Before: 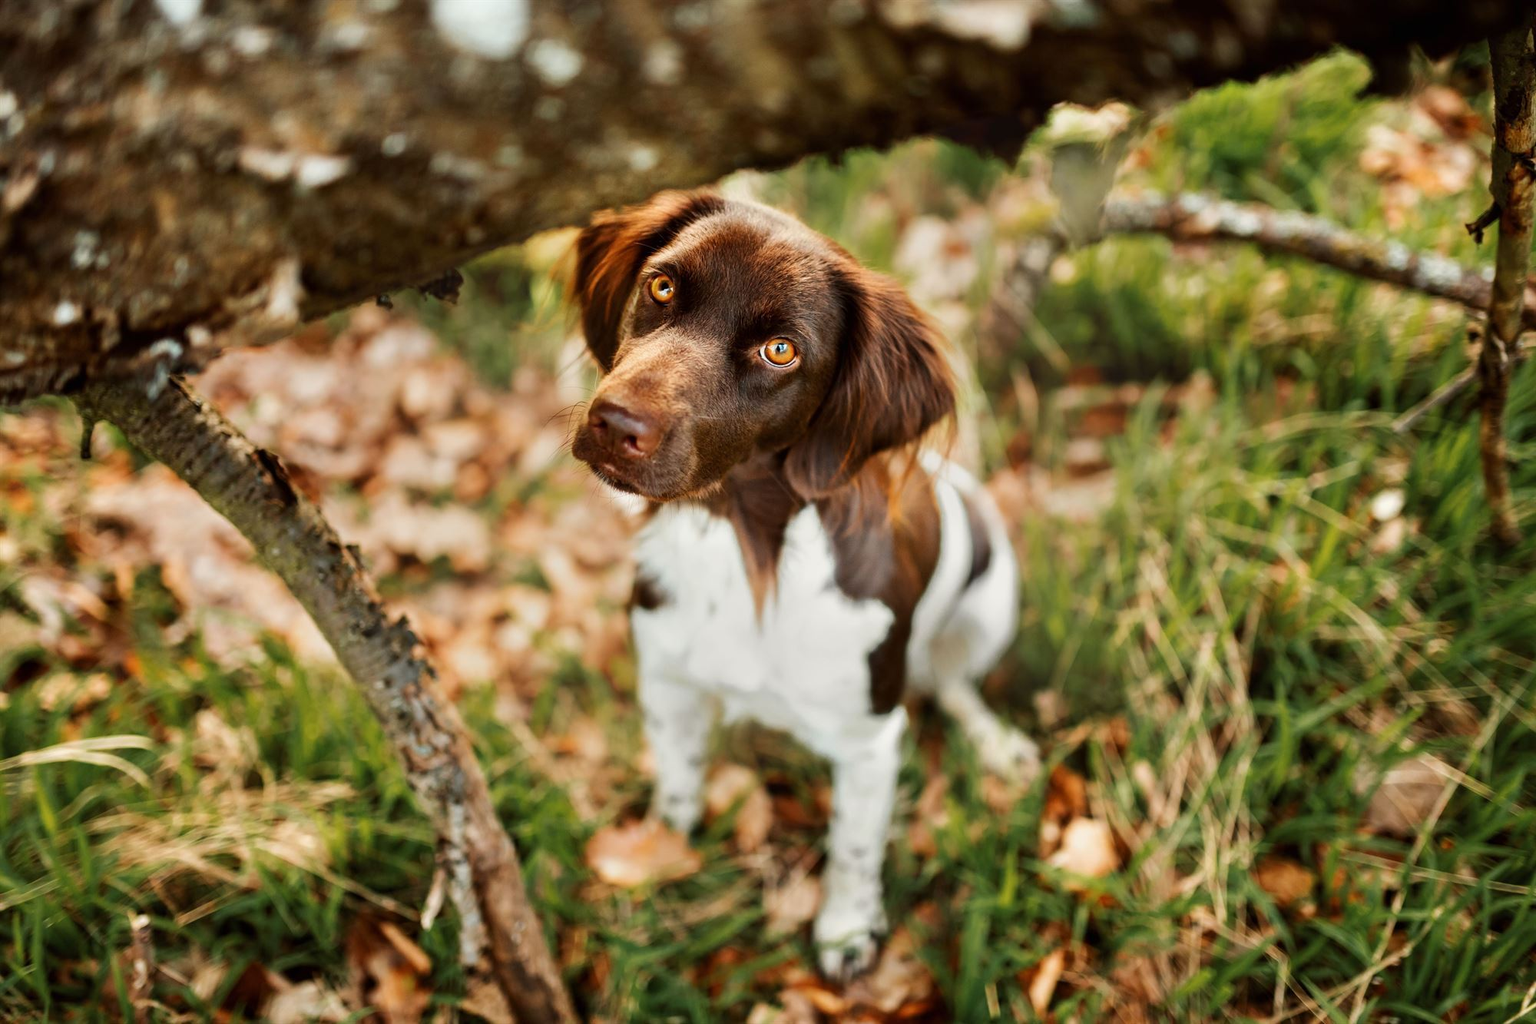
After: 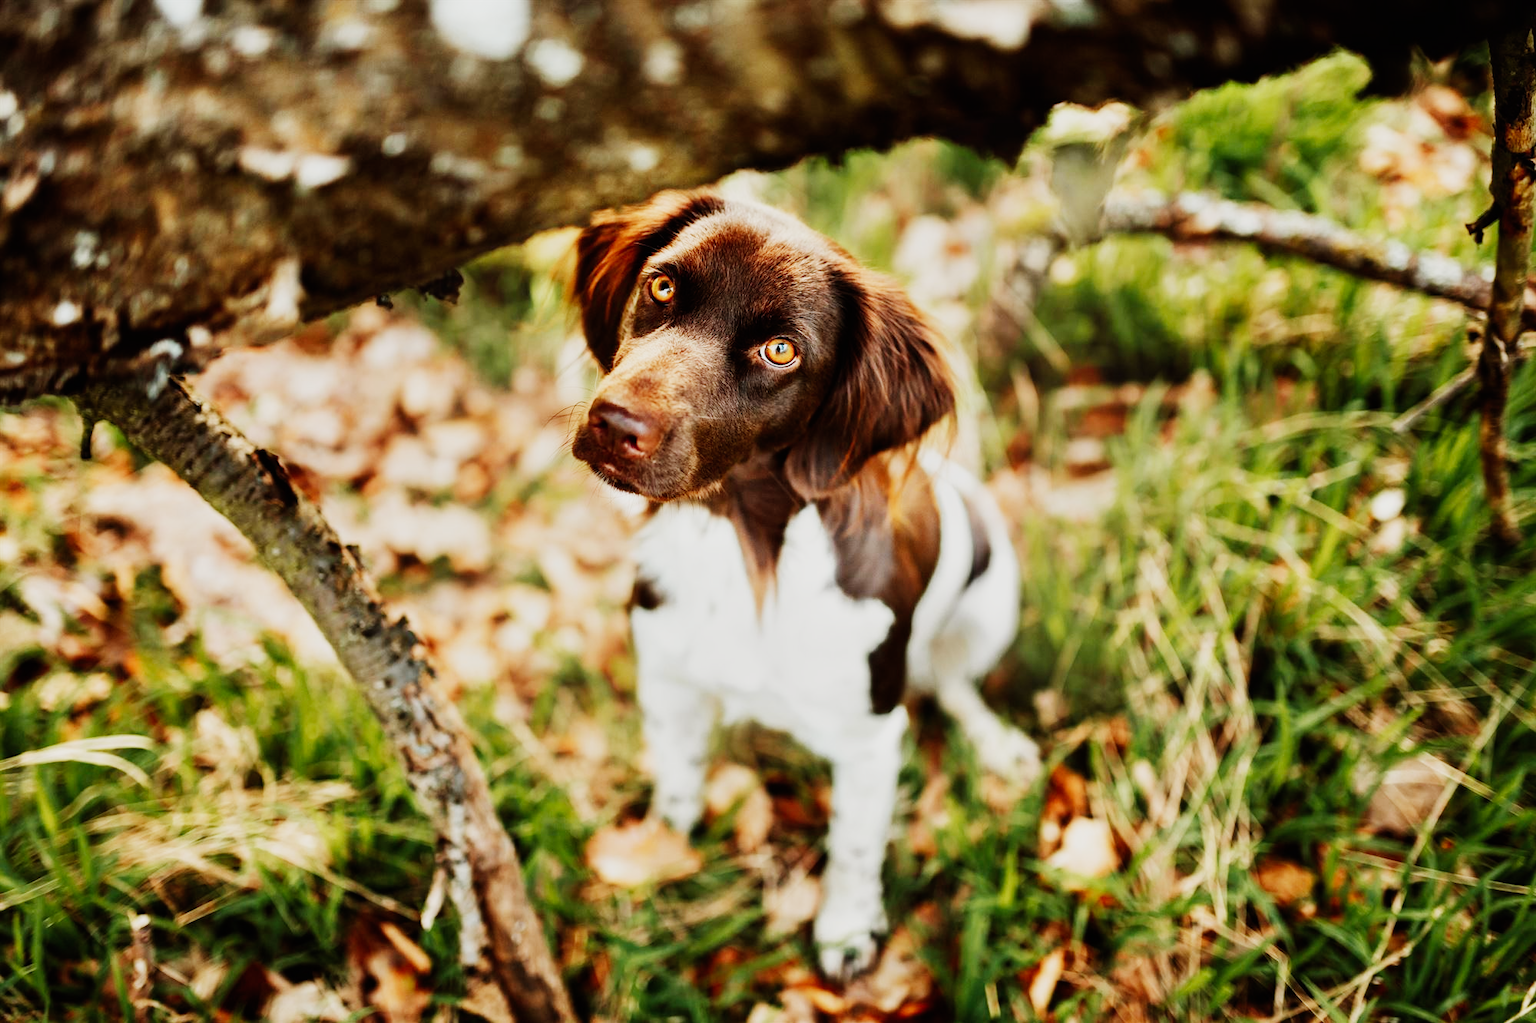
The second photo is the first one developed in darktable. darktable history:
exposure: black level correction -0.002, exposure 0.54 EV, compensate highlight preservation false
sigmoid: contrast 1.69, skew -0.23, preserve hue 0%, red attenuation 0.1, red rotation 0.035, green attenuation 0.1, green rotation -0.017, blue attenuation 0.15, blue rotation -0.052, base primaries Rec2020
